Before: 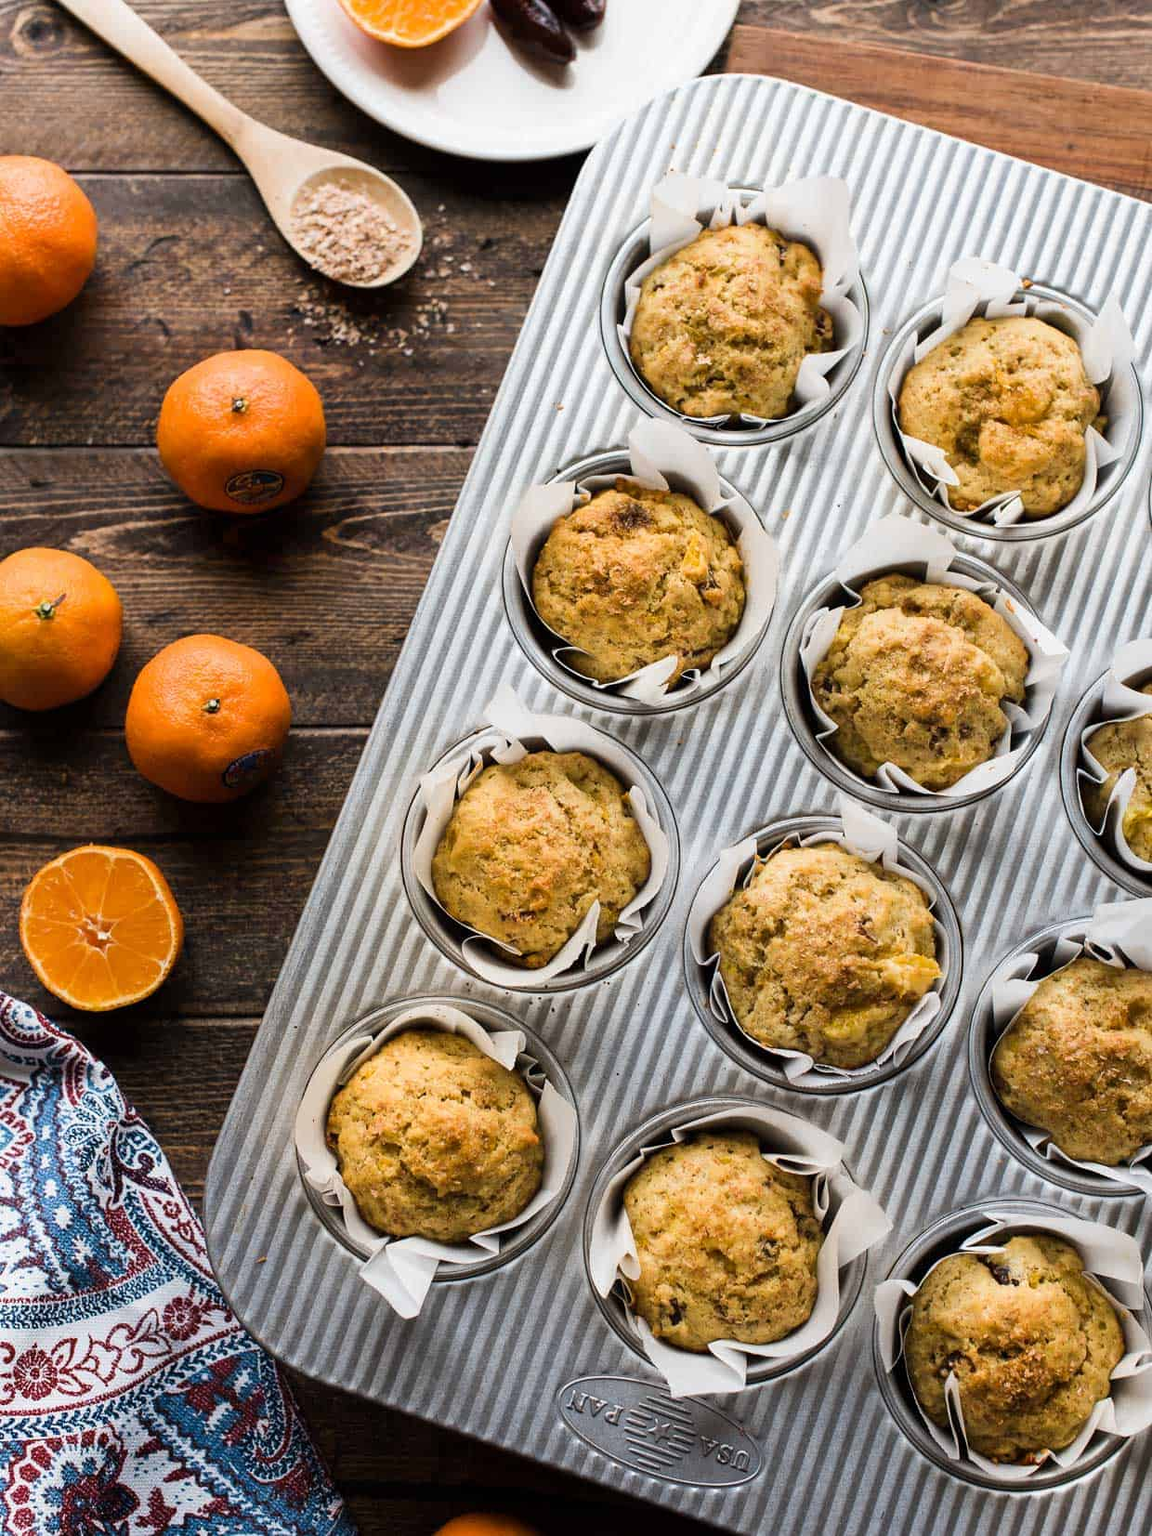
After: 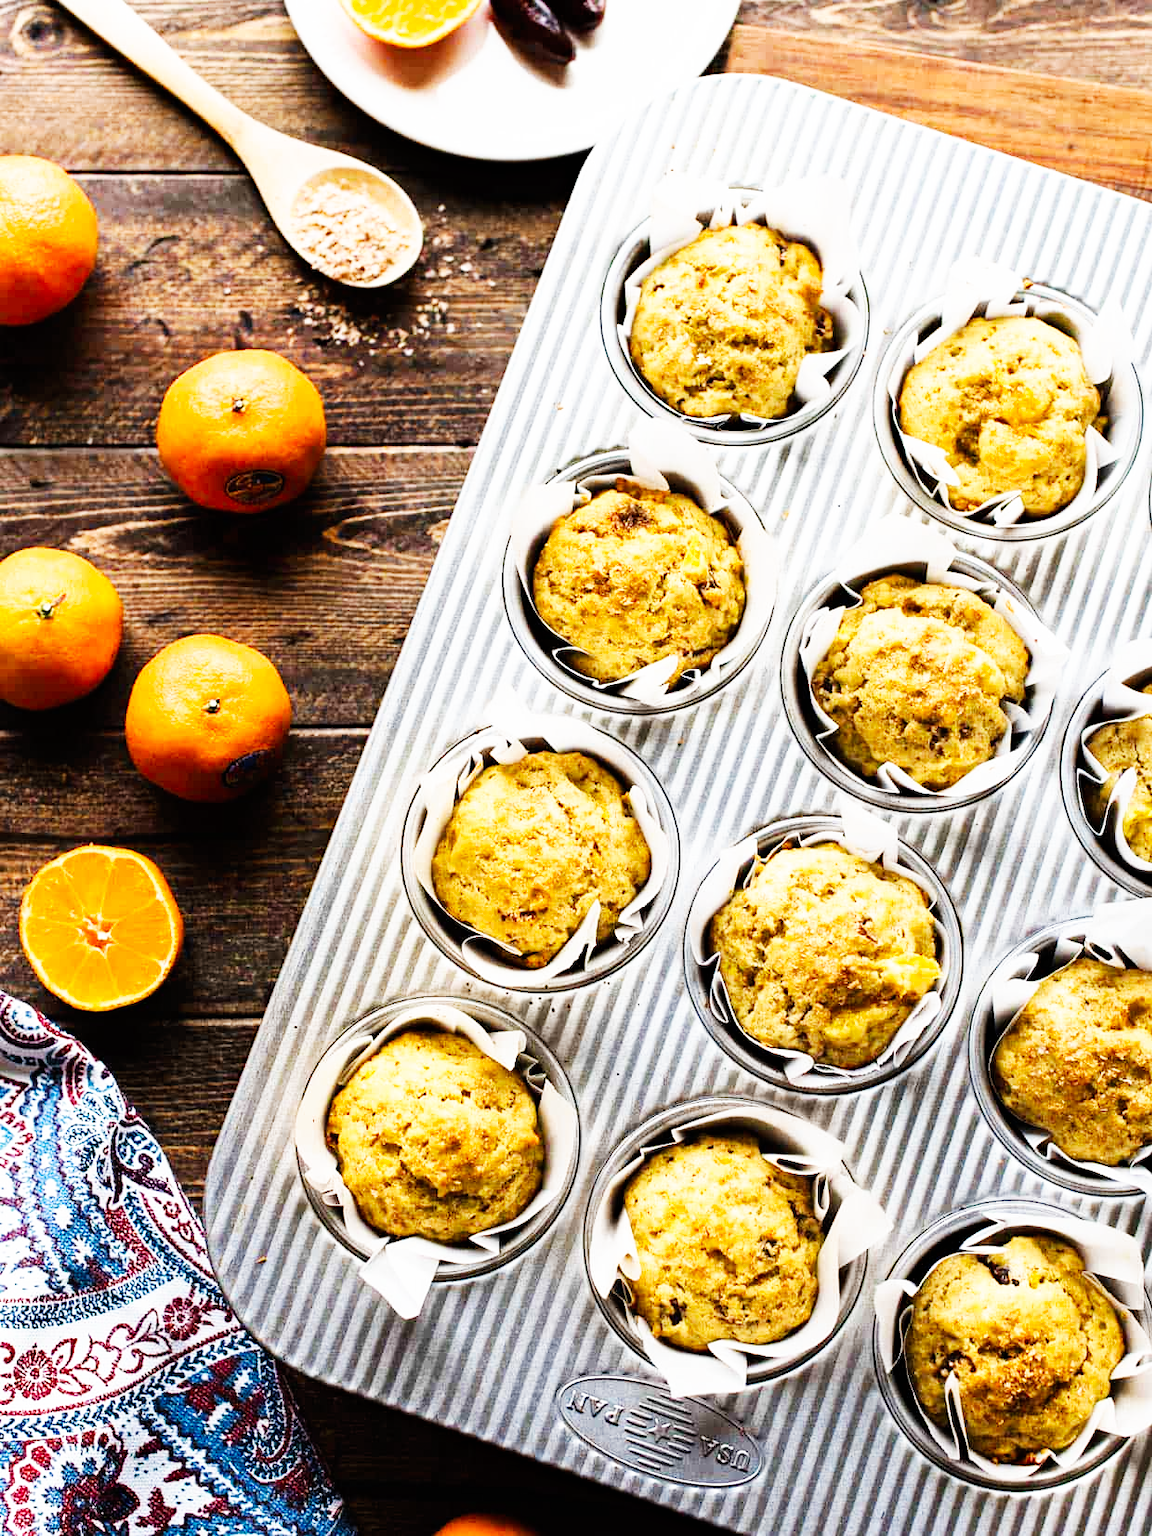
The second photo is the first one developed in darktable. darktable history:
base curve: curves: ch0 [(0, 0) (0.007, 0.004) (0.027, 0.03) (0.046, 0.07) (0.207, 0.54) (0.442, 0.872) (0.673, 0.972) (1, 1)], preserve colors none
haze removal: adaptive false
